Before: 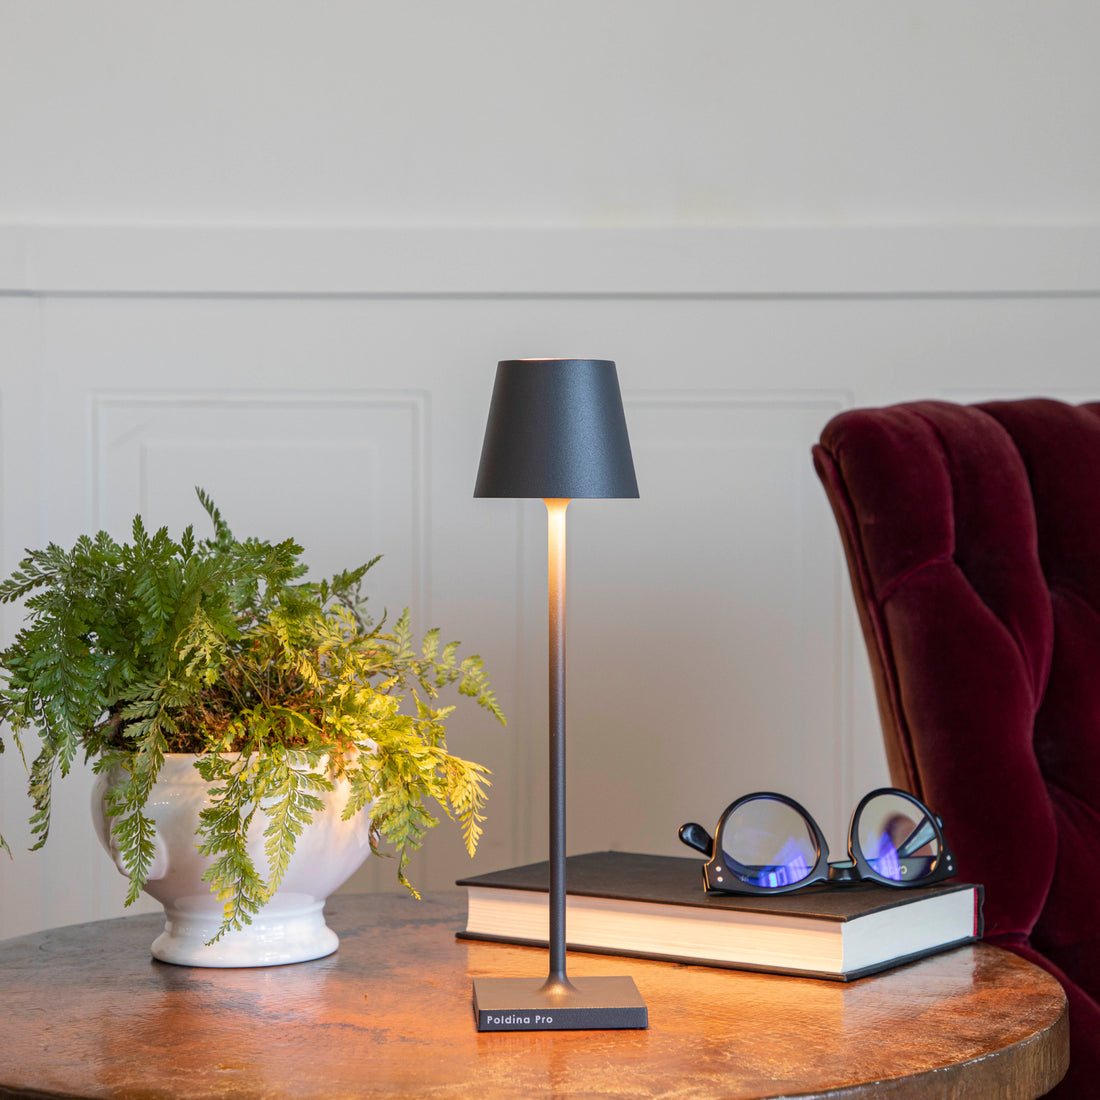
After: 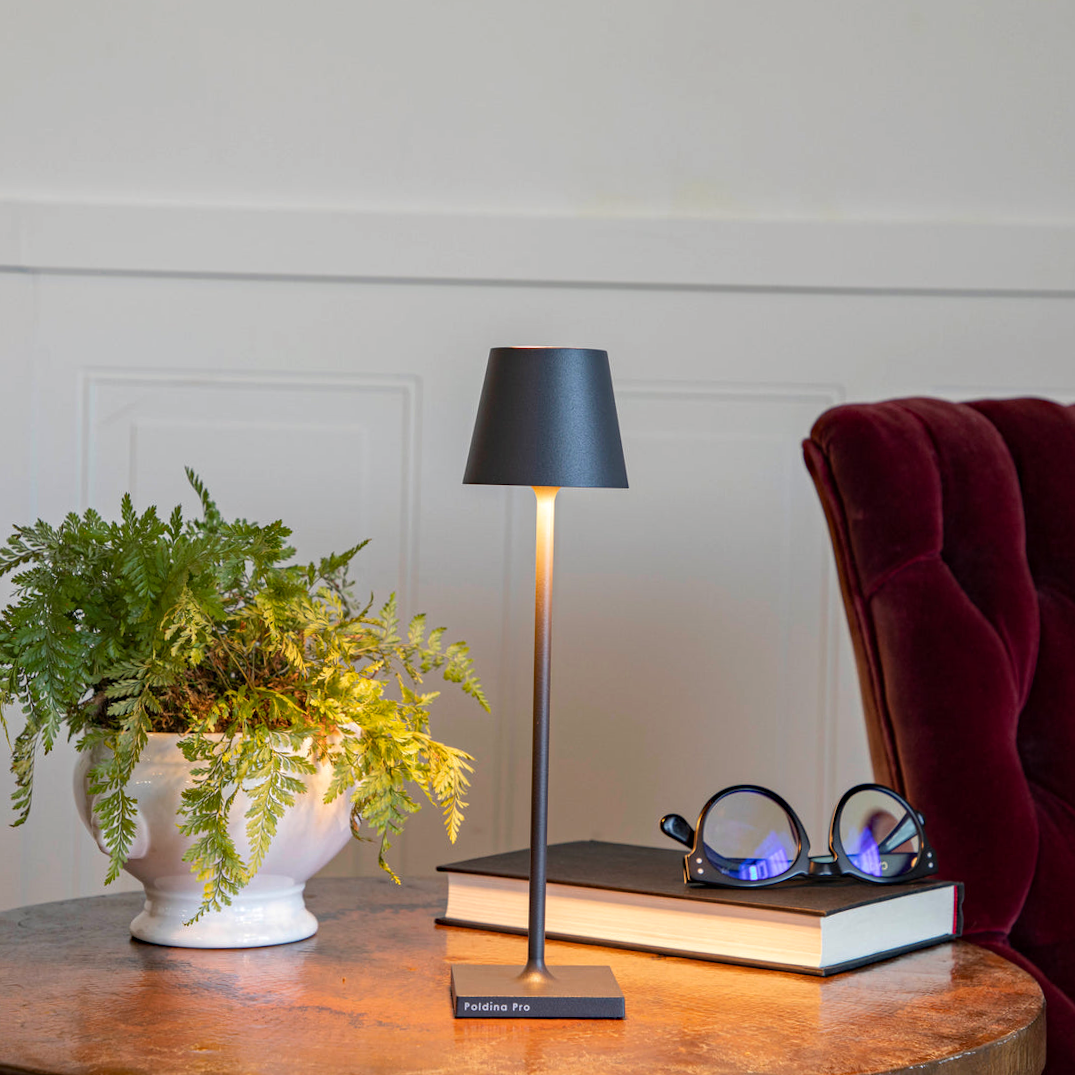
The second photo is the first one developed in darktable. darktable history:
haze removal: compatibility mode true, adaptive false
crop and rotate: angle -1.31°
